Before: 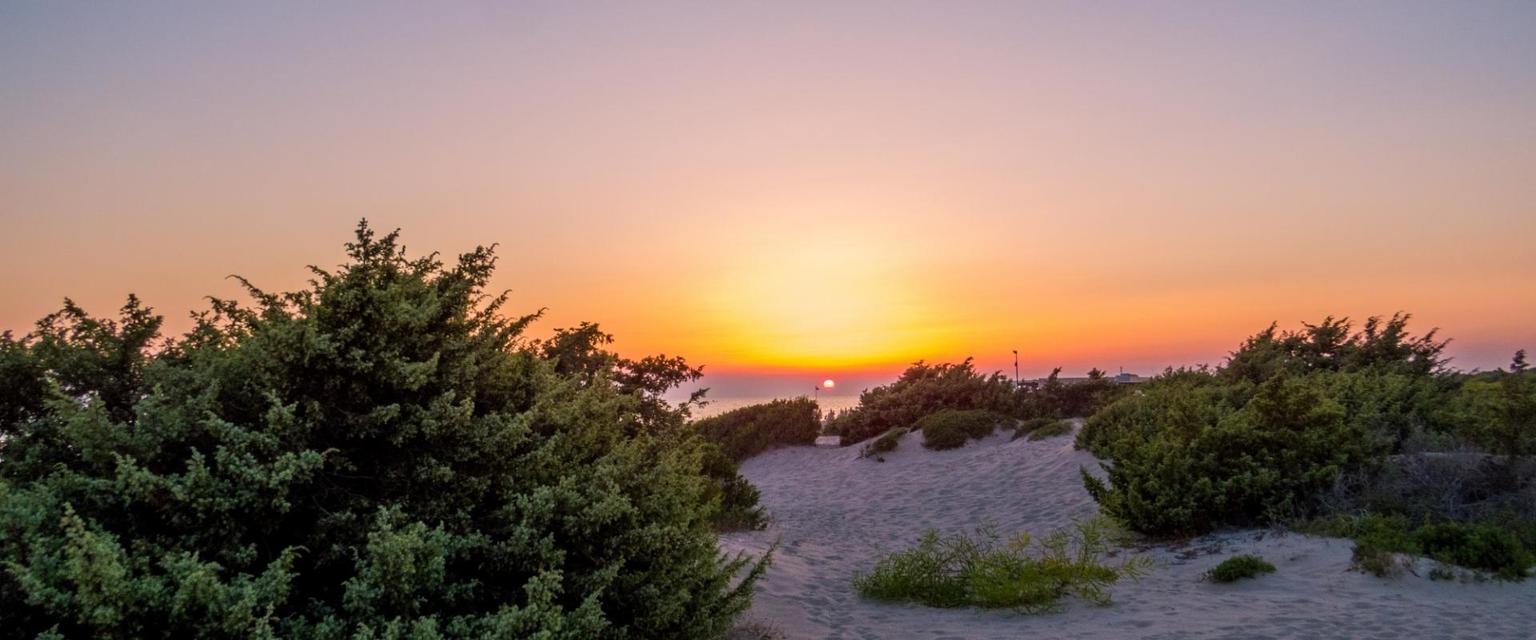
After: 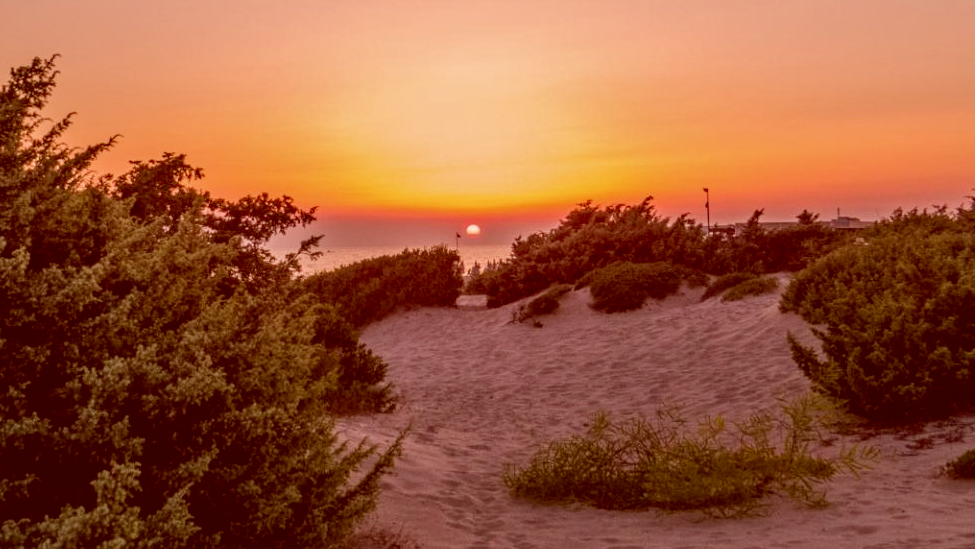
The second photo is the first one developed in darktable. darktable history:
contrast brightness saturation: contrast -0.097, saturation -0.095
color correction: highlights a* 9.49, highlights b* 8.89, shadows a* 39.33, shadows b* 39.92, saturation 0.785
local contrast: on, module defaults
crop and rotate: left 29.339%, top 31.313%, right 19.838%
shadows and highlights: shadows -20.44, white point adjustment -1.95, highlights -34.96
